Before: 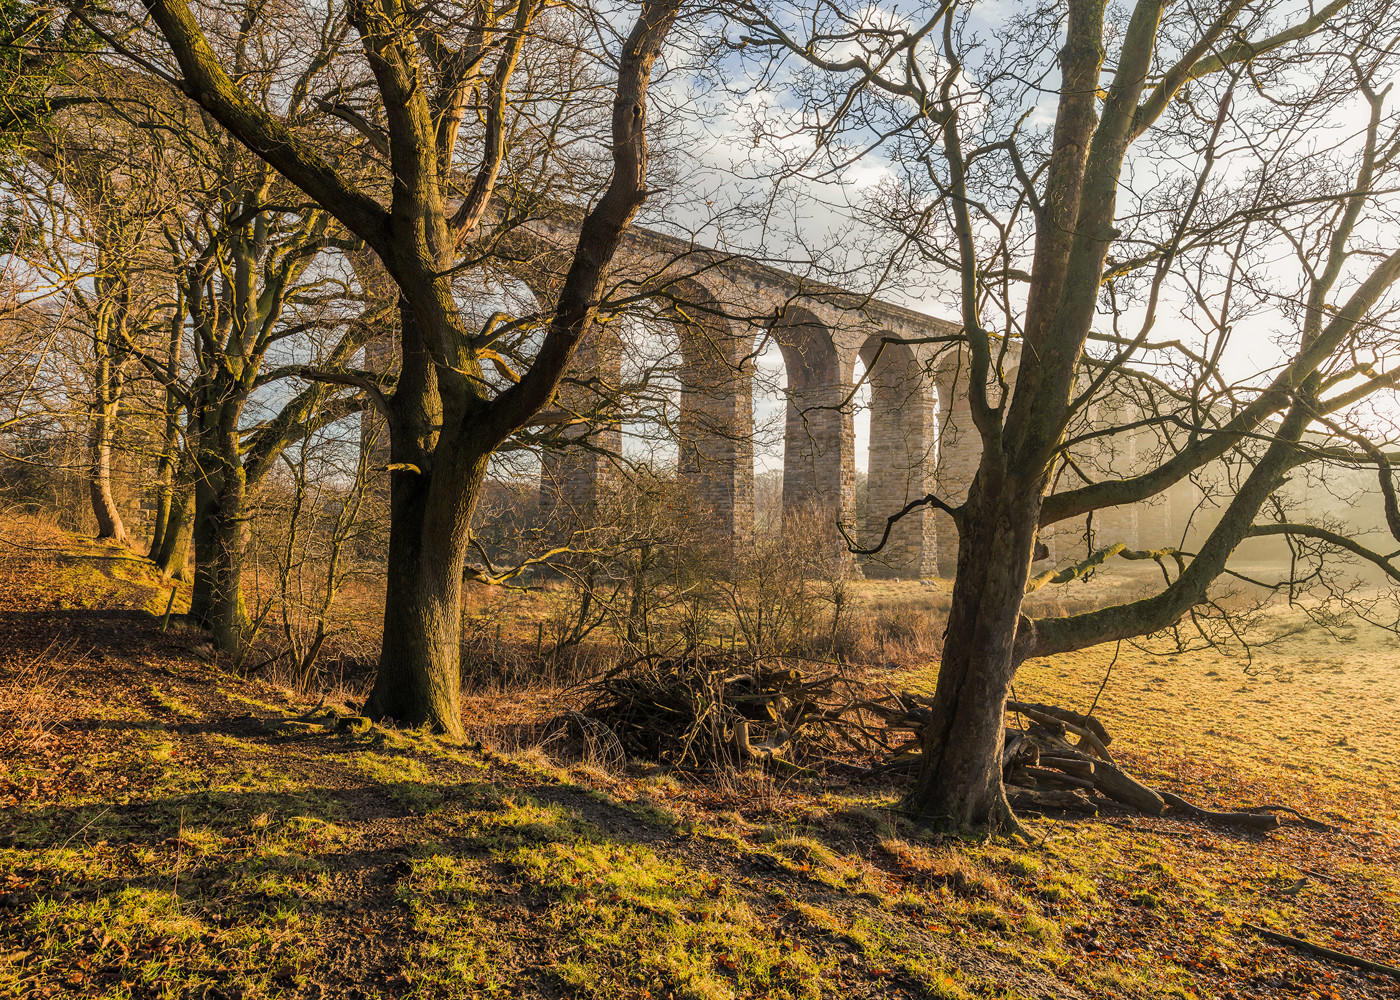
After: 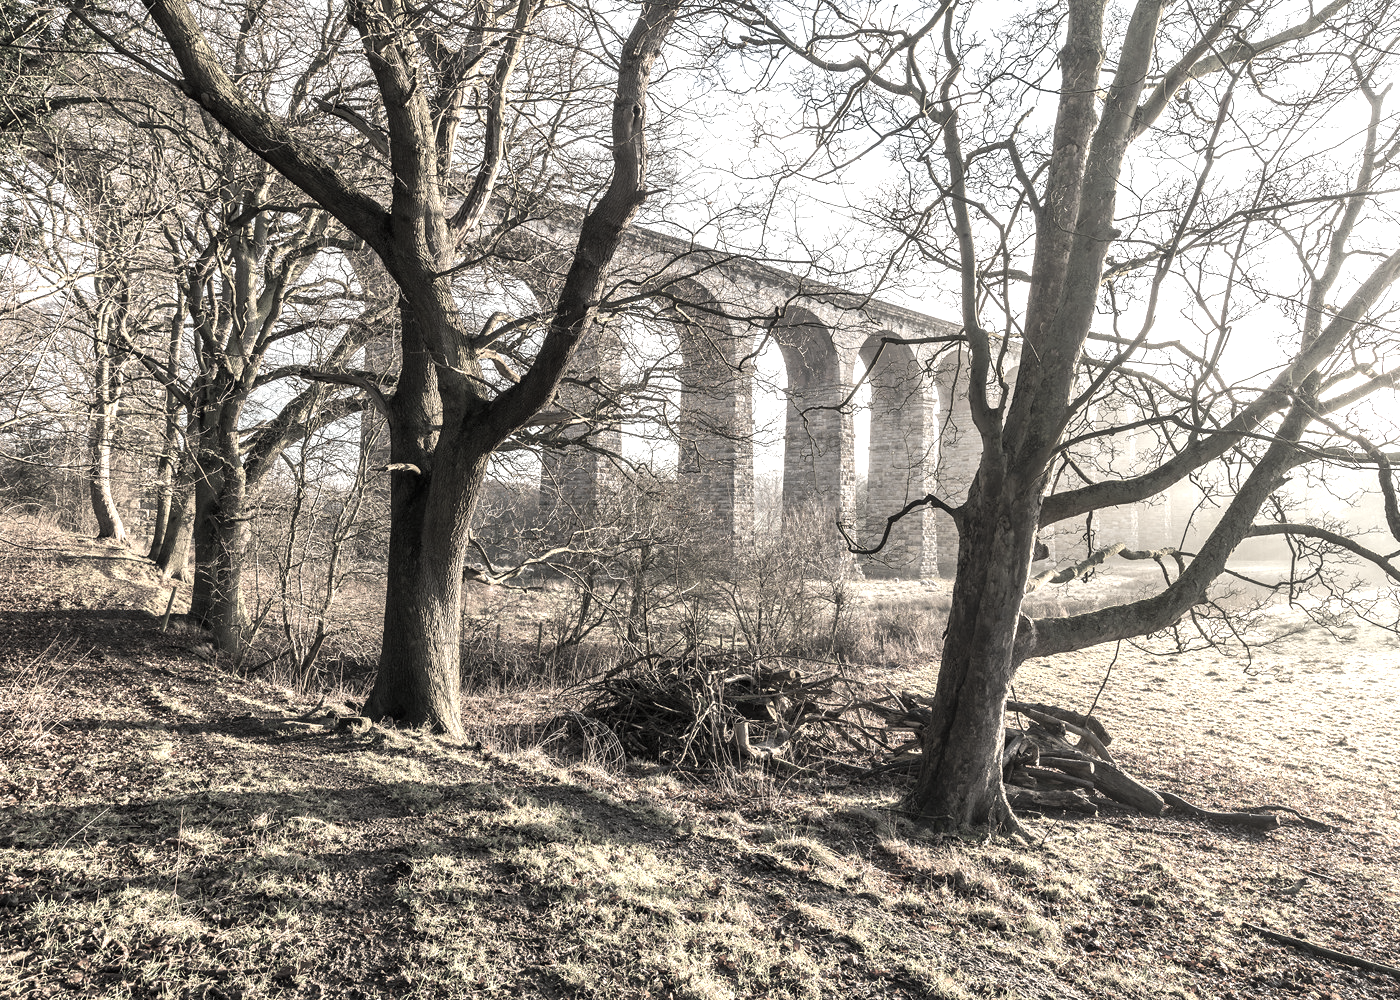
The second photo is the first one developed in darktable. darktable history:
tone equalizer: edges refinement/feathering 500, mask exposure compensation -1.57 EV, preserve details no
color correction: highlights b* -0.014, saturation 0.218
exposure: black level correction 0, exposure 1.105 EV, compensate highlight preservation false
